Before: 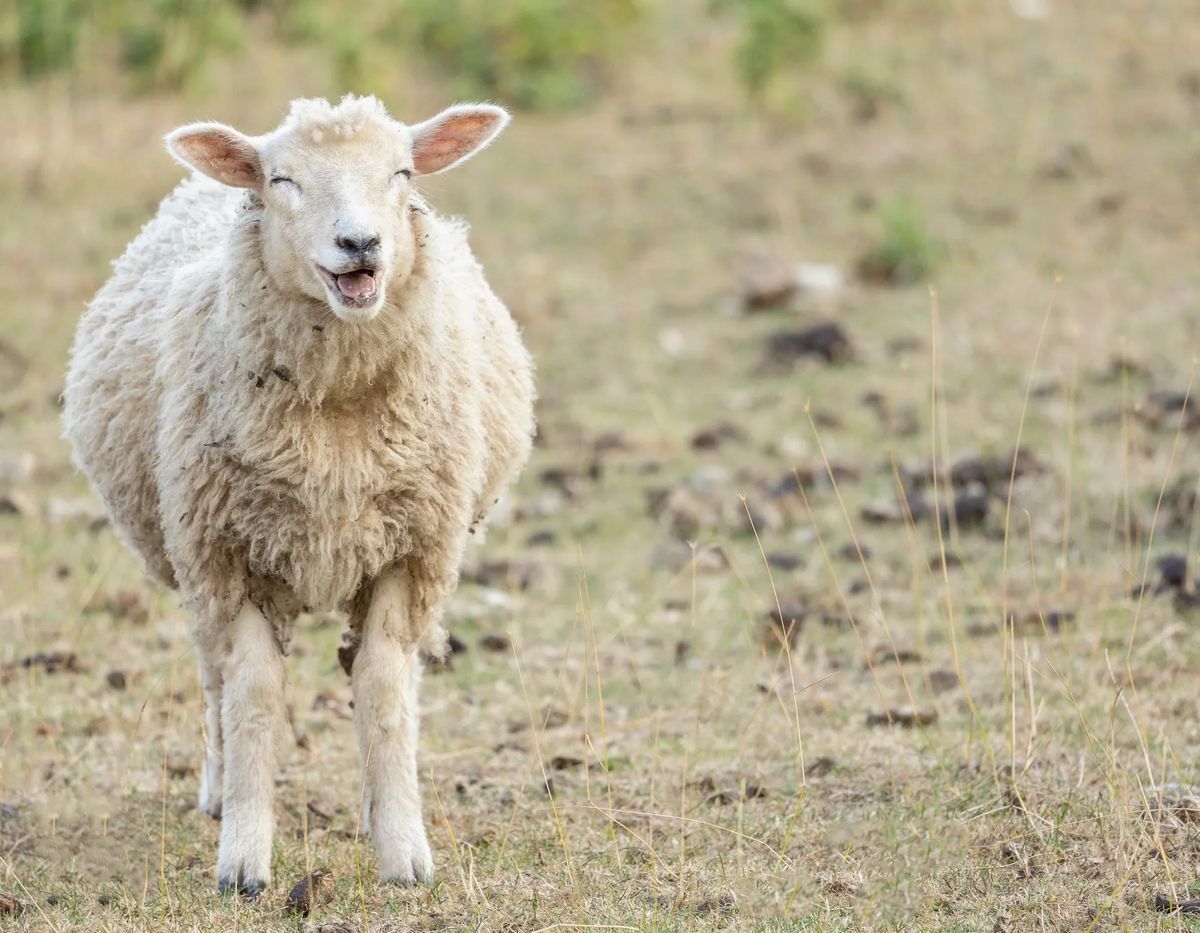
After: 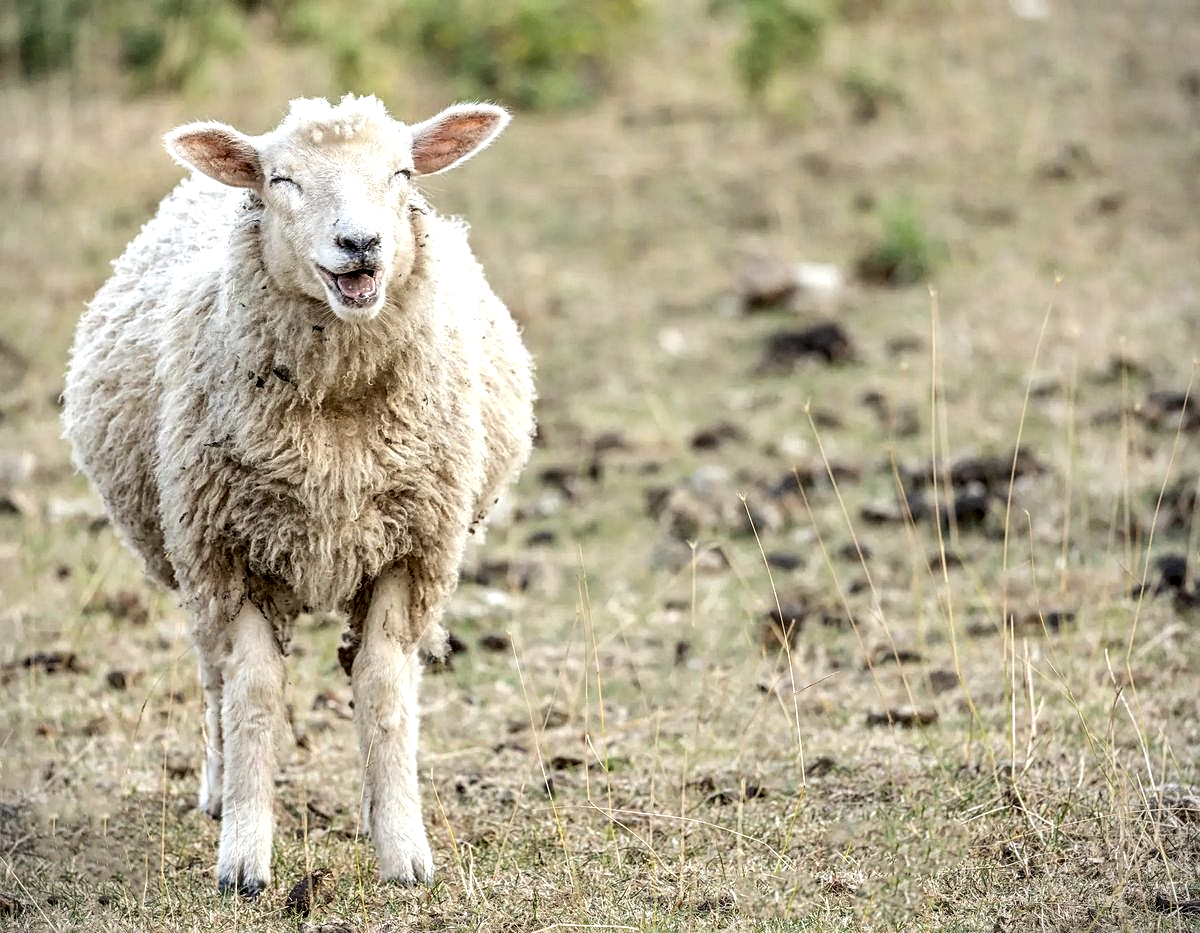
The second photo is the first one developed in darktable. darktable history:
vignetting: fall-off start 92.29%
local contrast: highlights 63%, shadows 53%, detail 168%, midtone range 0.518
sharpen: on, module defaults
